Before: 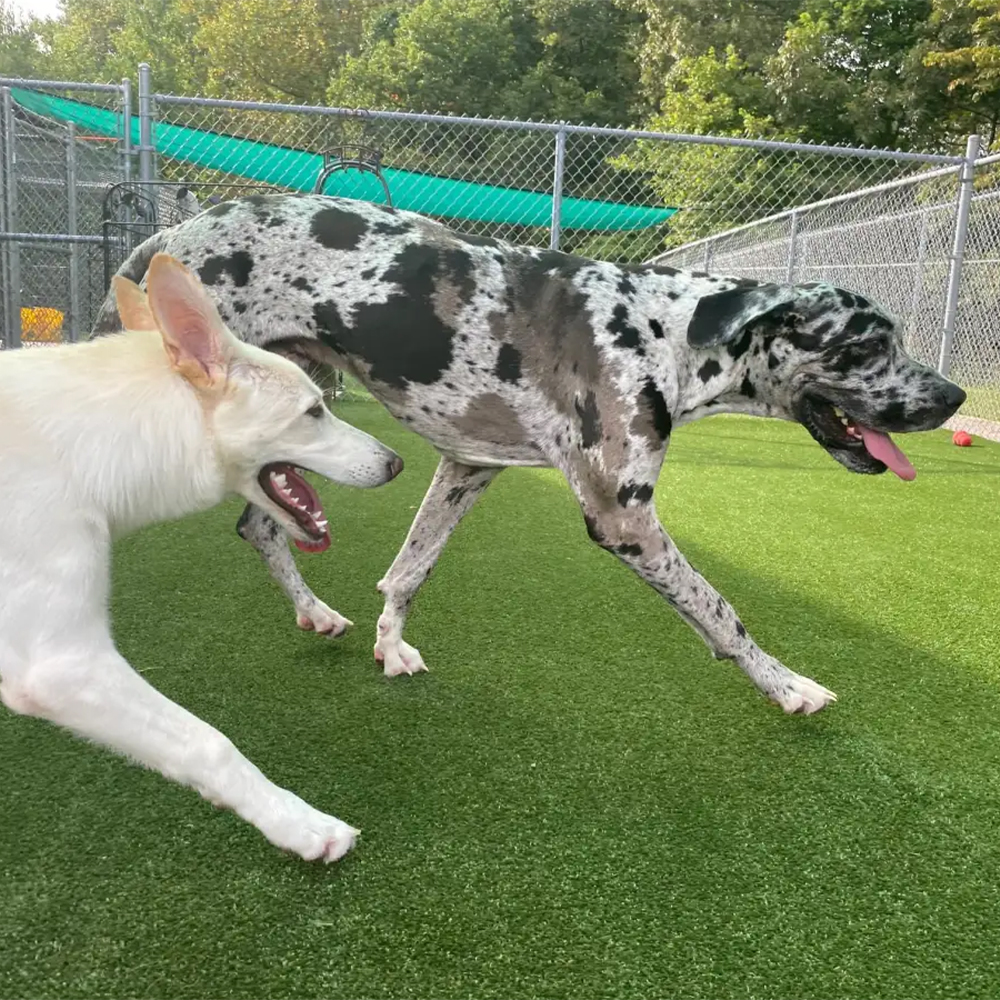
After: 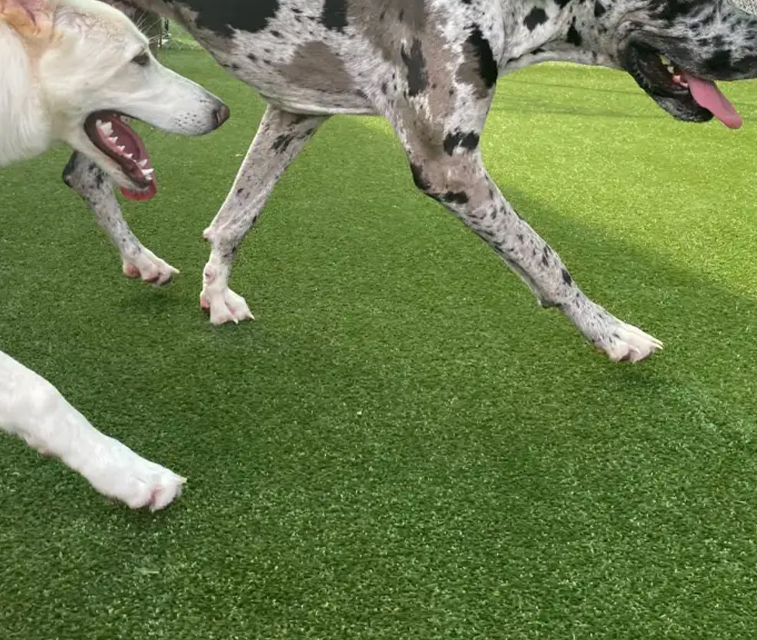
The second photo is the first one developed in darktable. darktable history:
crop and rotate: left 17.458%, top 35.222%, right 6.822%, bottom 0.777%
